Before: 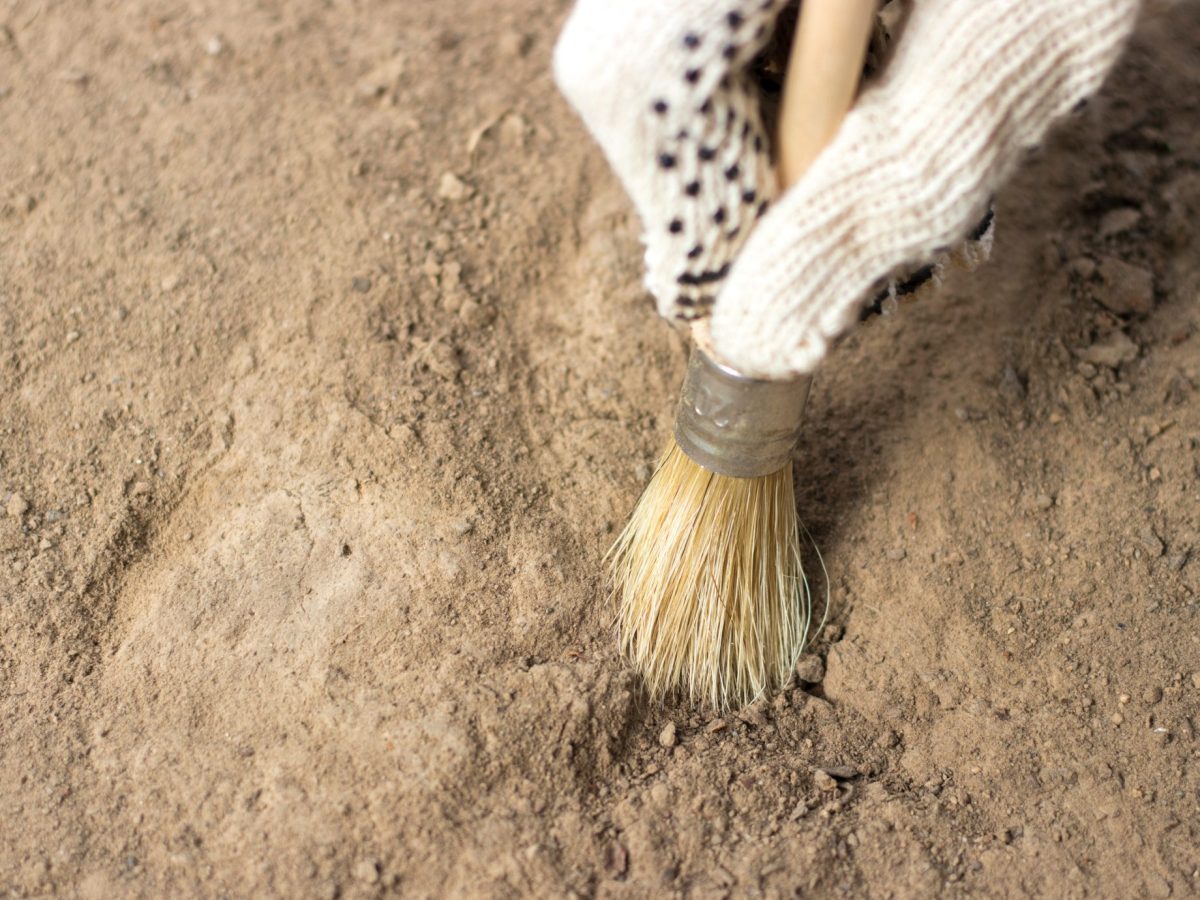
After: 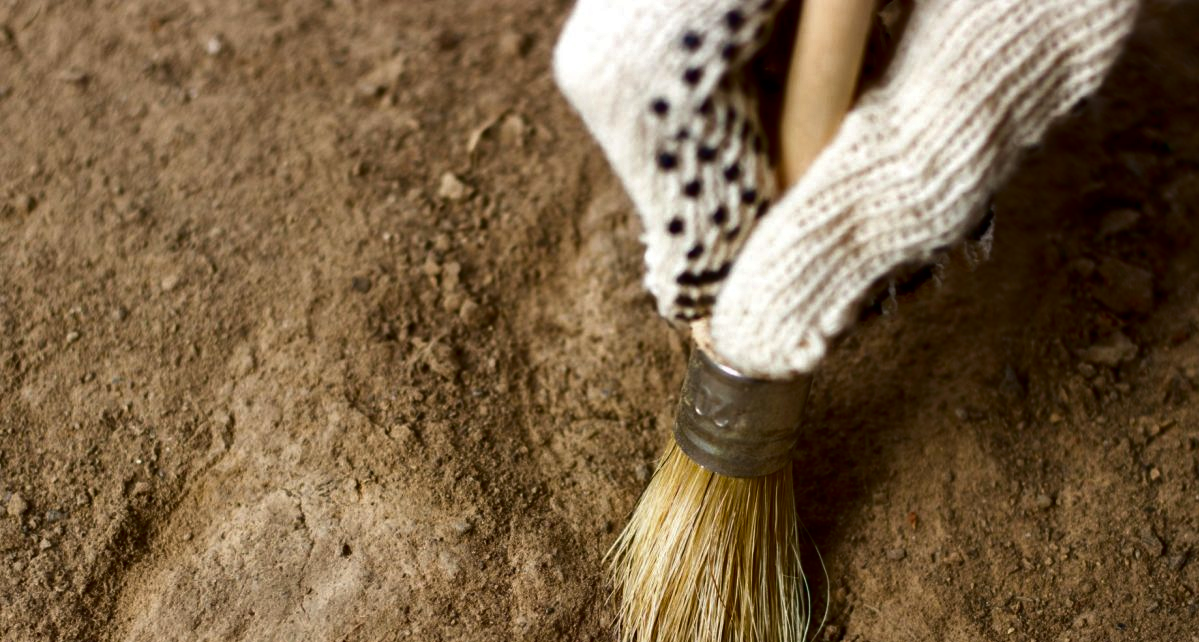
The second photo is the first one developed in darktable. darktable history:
contrast brightness saturation: contrast 0.088, brightness -0.586, saturation 0.17
crop: right 0%, bottom 28.657%
shadows and highlights: shadows 30.71, highlights -63.14, soften with gaussian
